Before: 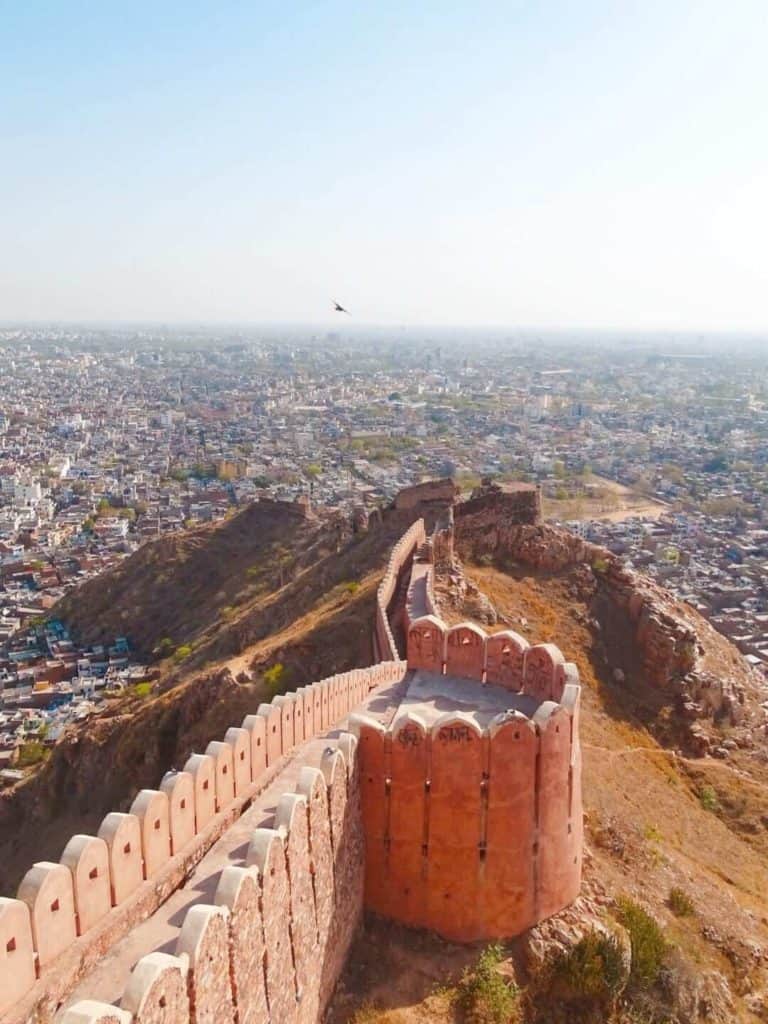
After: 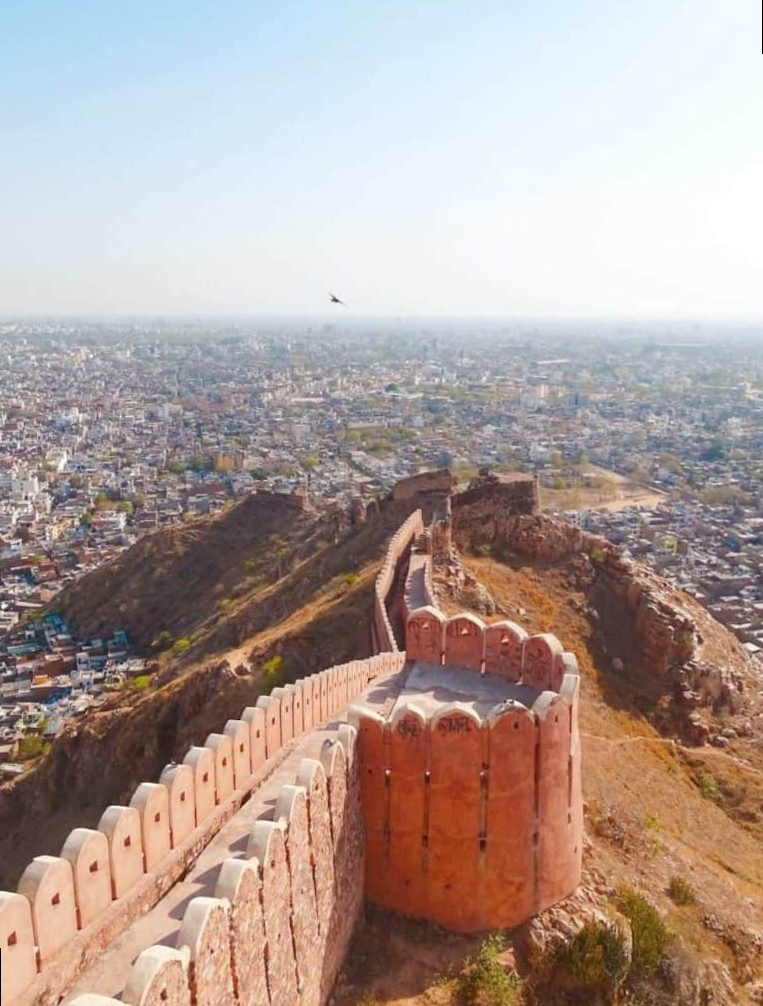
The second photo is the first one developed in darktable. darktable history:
color correction: highlights a* -0.137, highlights b* 0.137
rotate and perspective: rotation -0.45°, automatic cropping original format, crop left 0.008, crop right 0.992, crop top 0.012, crop bottom 0.988
